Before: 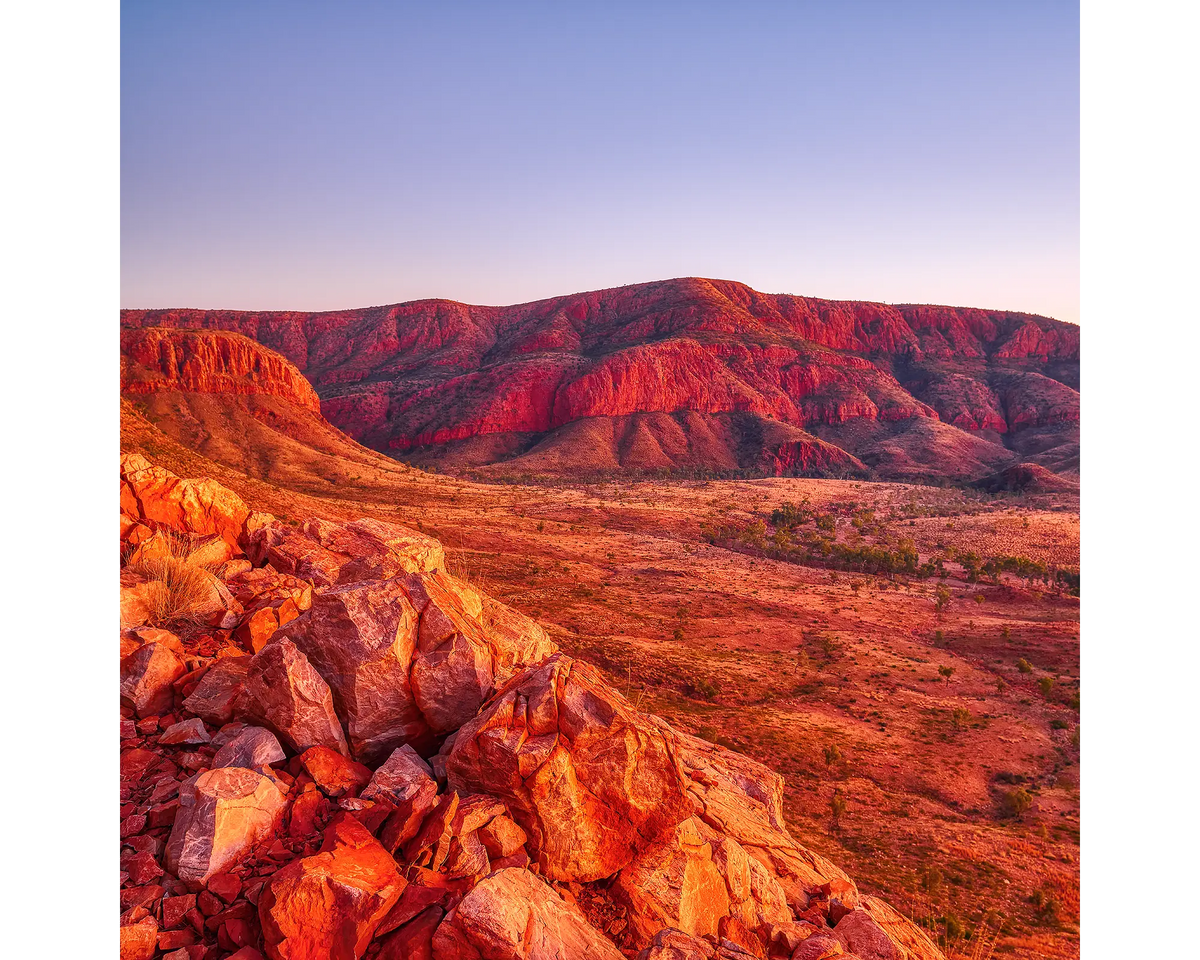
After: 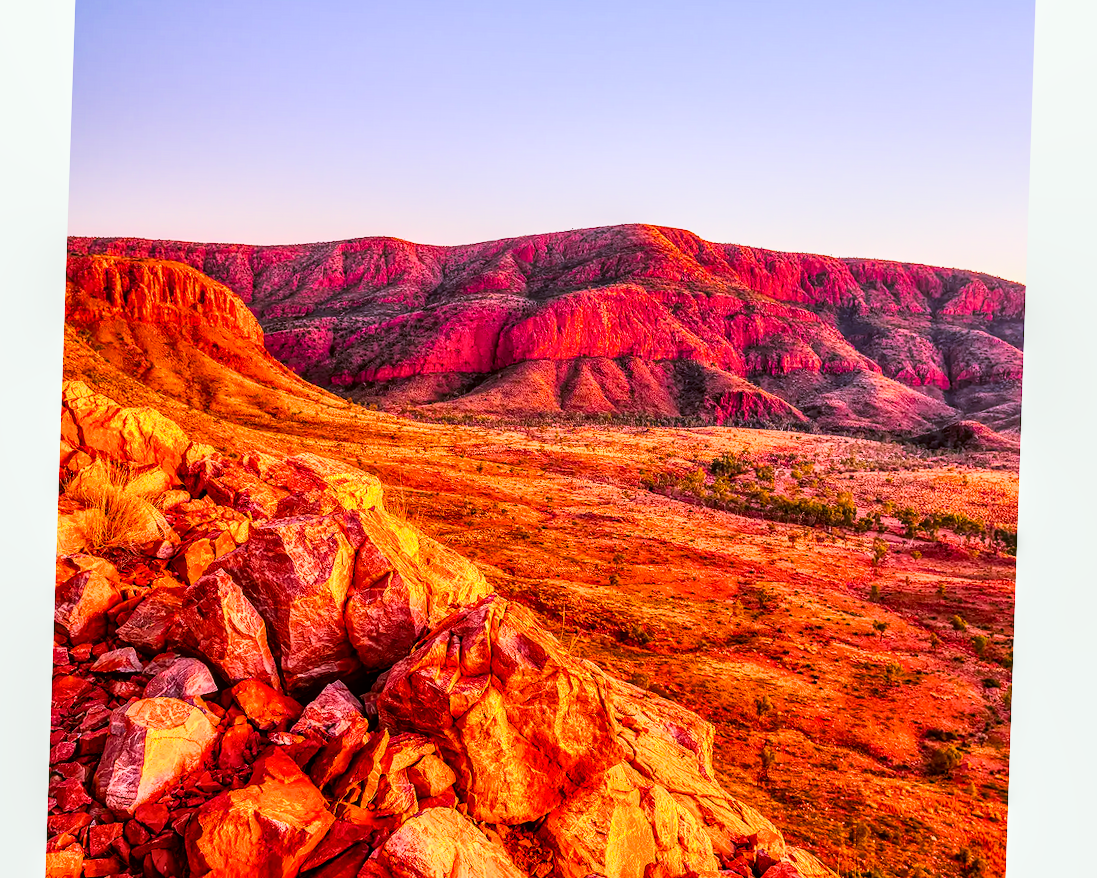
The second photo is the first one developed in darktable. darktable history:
contrast brightness saturation: contrast 0.2, brightness 0.15, saturation 0.14
color balance rgb: perceptual saturation grading › global saturation 25%, global vibrance 20%
crop and rotate: angle -1.96°, left 3.097%, top 4.154%, right 1.586%, bottom 0.529%
exposure: black level correction 0.001, exposure 0.5 EV, compensate exposure bias true, compensate highlight preservation false
color correction: highlights a* -1.43, highlights b* 10.12, shadows a* 0.395, shadows b* 19.35
white balance: red 0.954, blue 1.079
filmic rgb: black relative exposure -5 EV, hardness 2.88, contrast 1.3
local contrast: detail 130%
